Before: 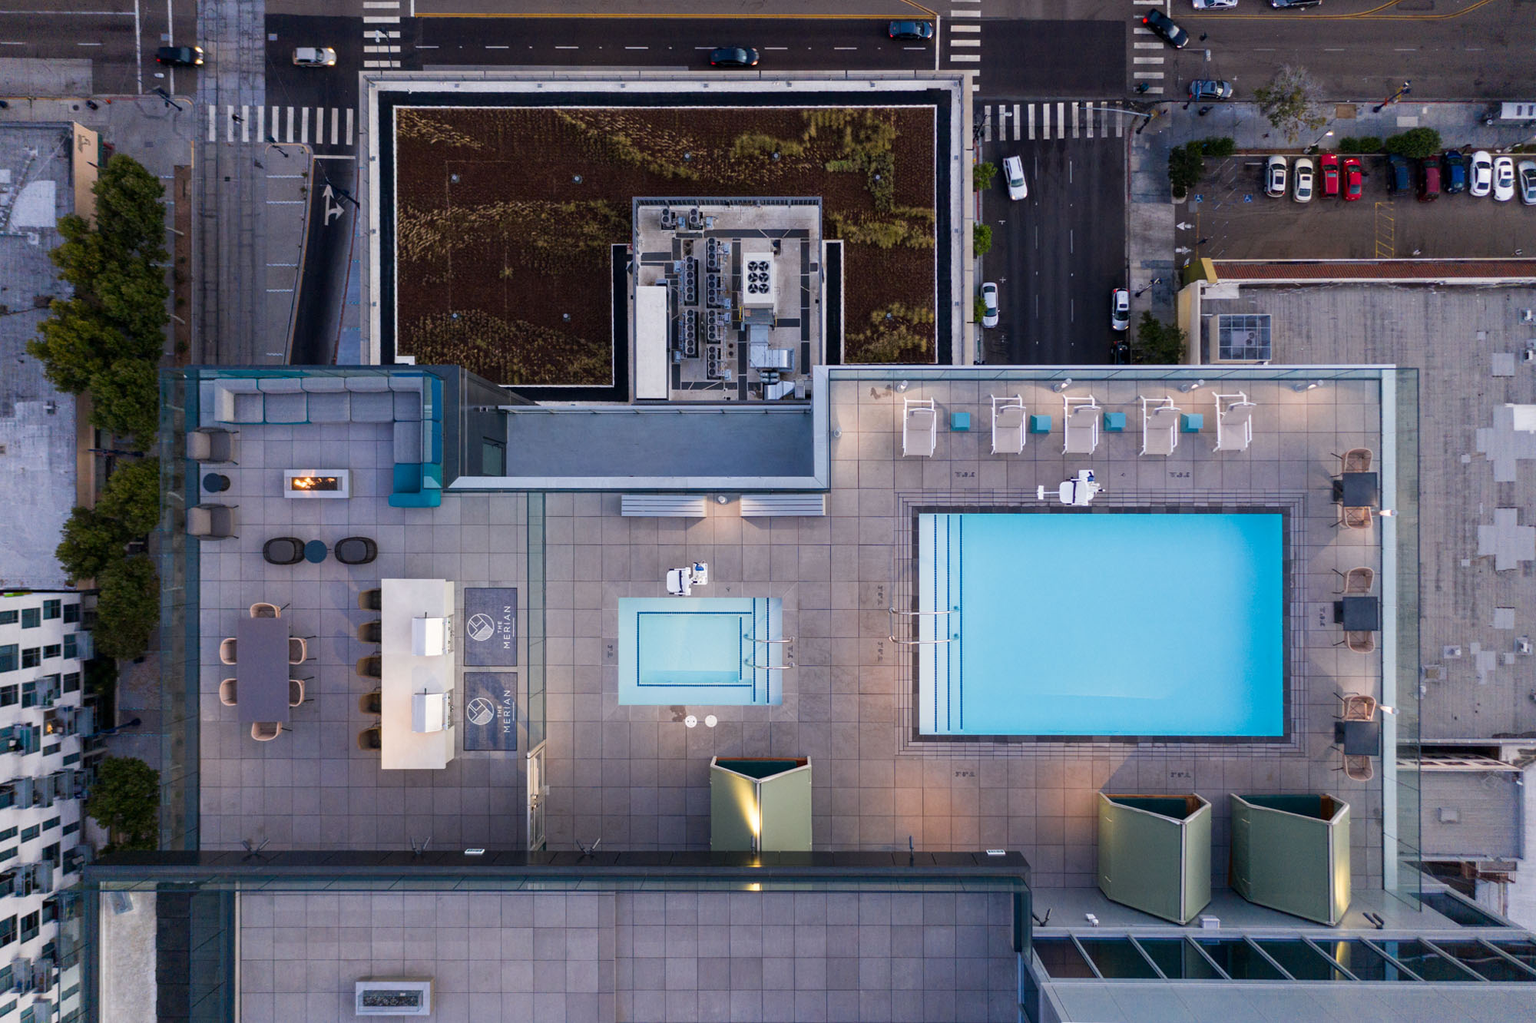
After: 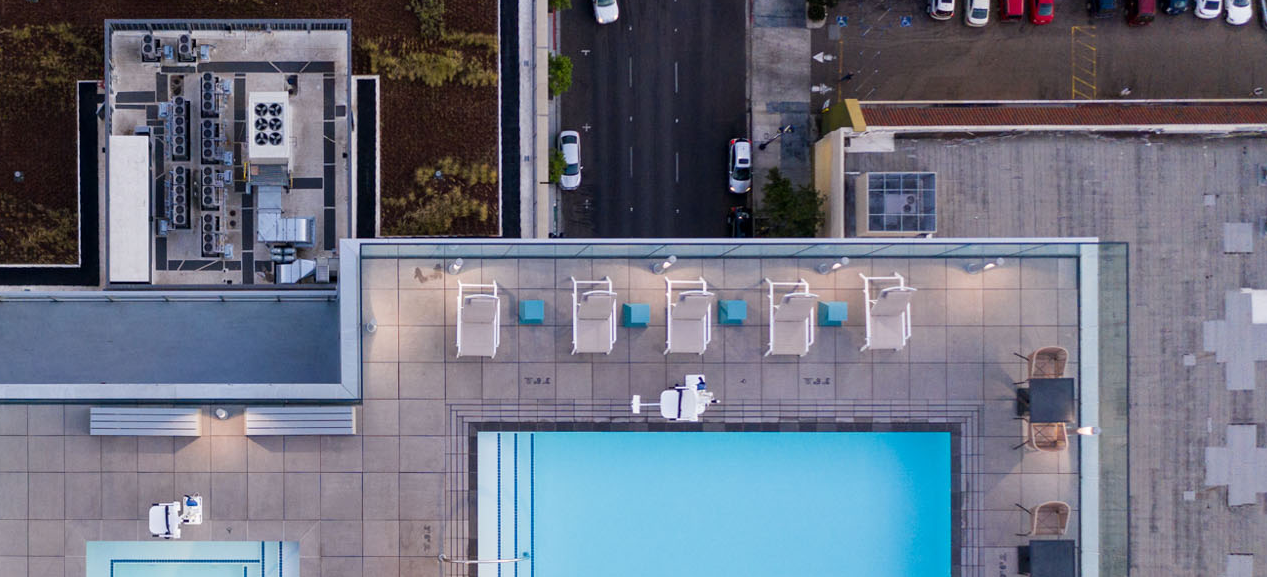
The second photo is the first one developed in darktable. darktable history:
crop: left 35.993%, top 17.813%, right 0.613%, bottom 38.868%
